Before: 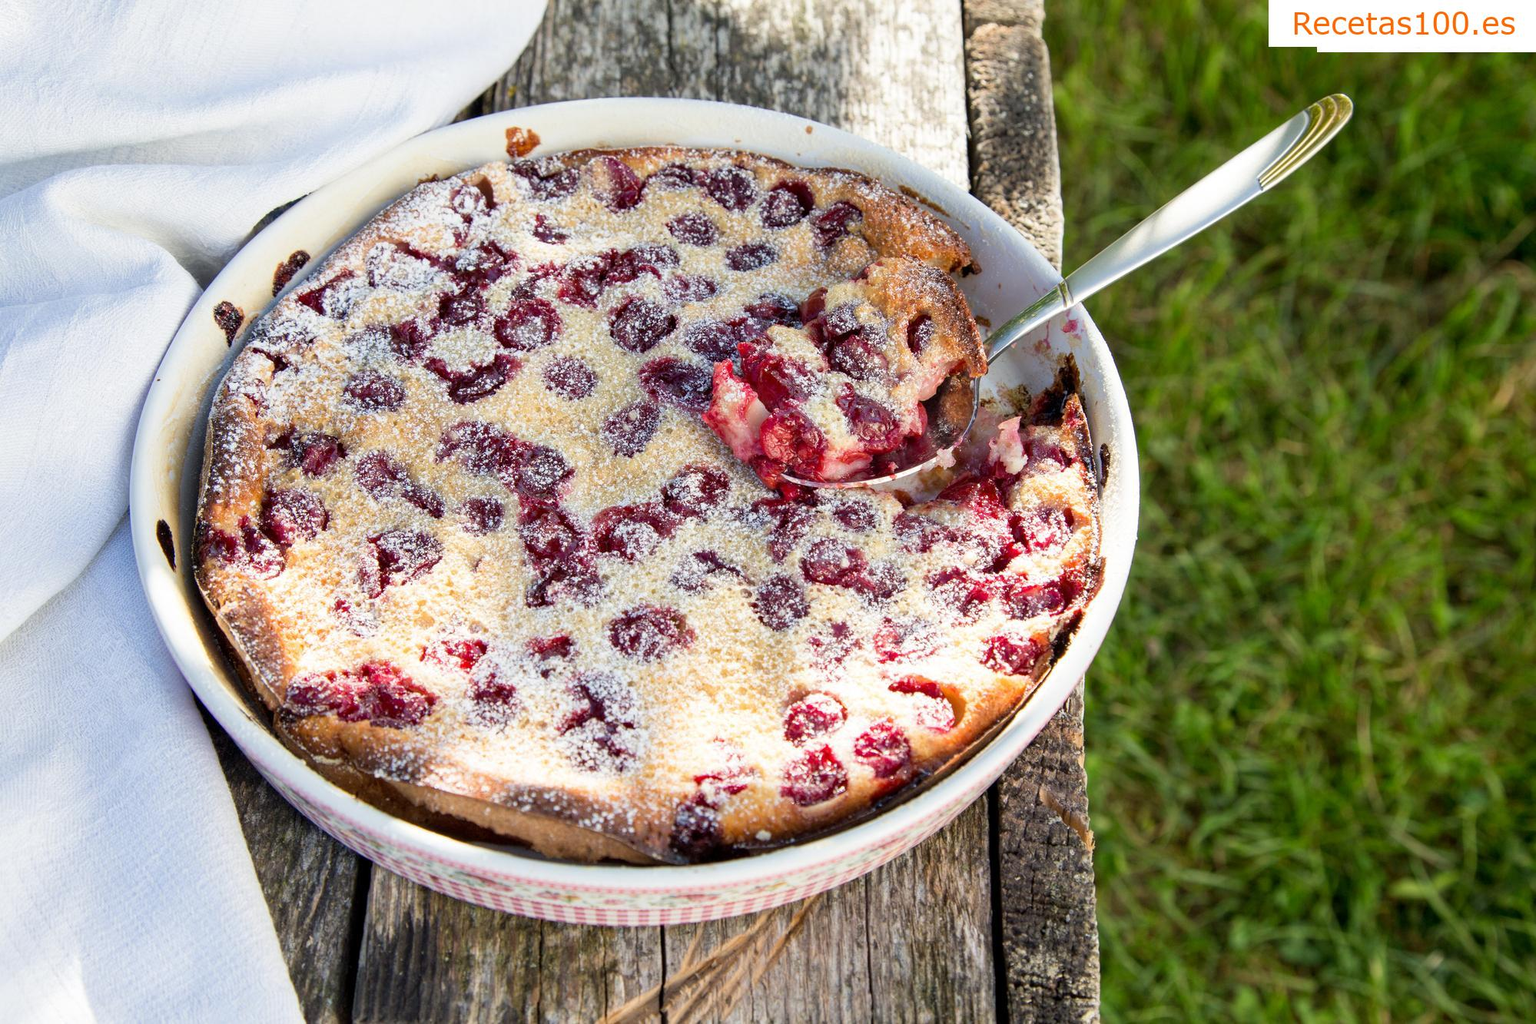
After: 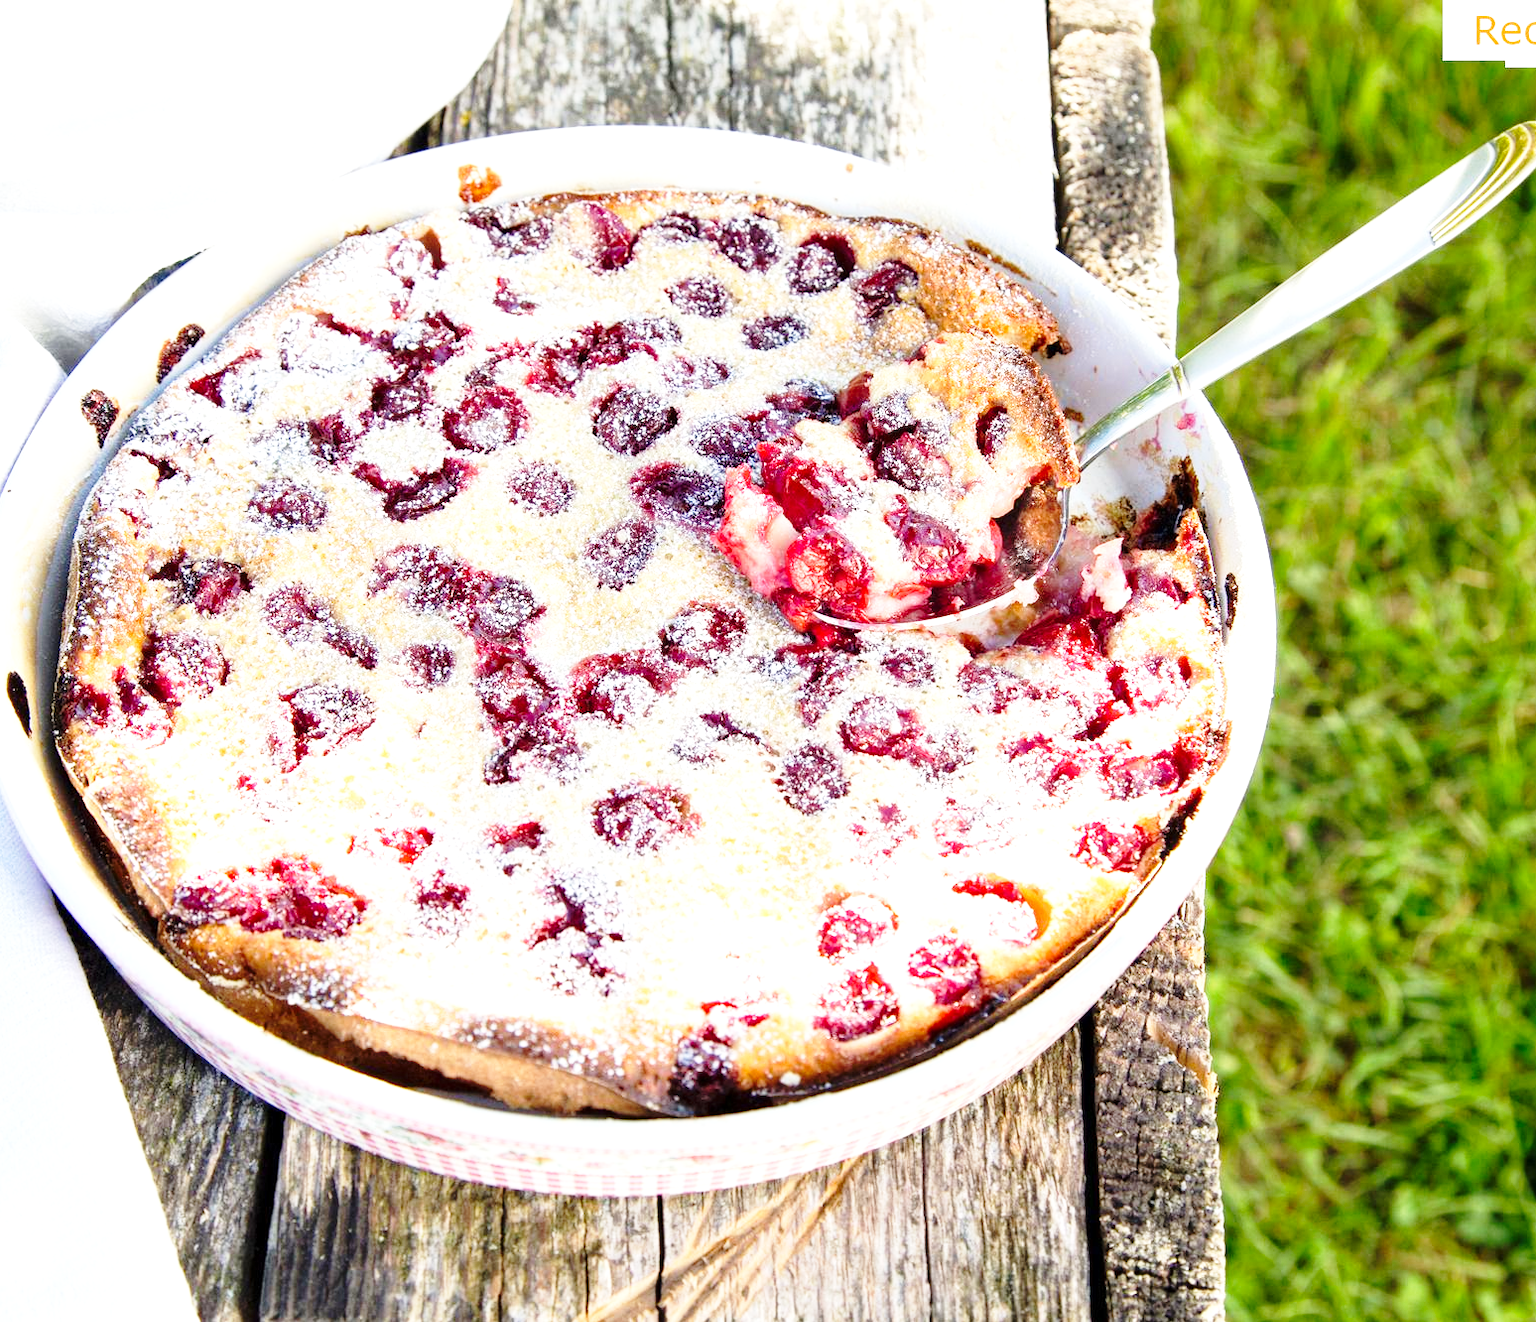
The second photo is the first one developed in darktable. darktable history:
base curve: curves: ch0 [(0, 0) (0.028, 0.03) (0.121, 0.232) (0.46, 0.748) (0.859, 0.968) (1, 1)], preserve colors none
exposure: exposure 0.722 EV, compensate highlight preservation false
crop: left 9.88%, right 12.664%
